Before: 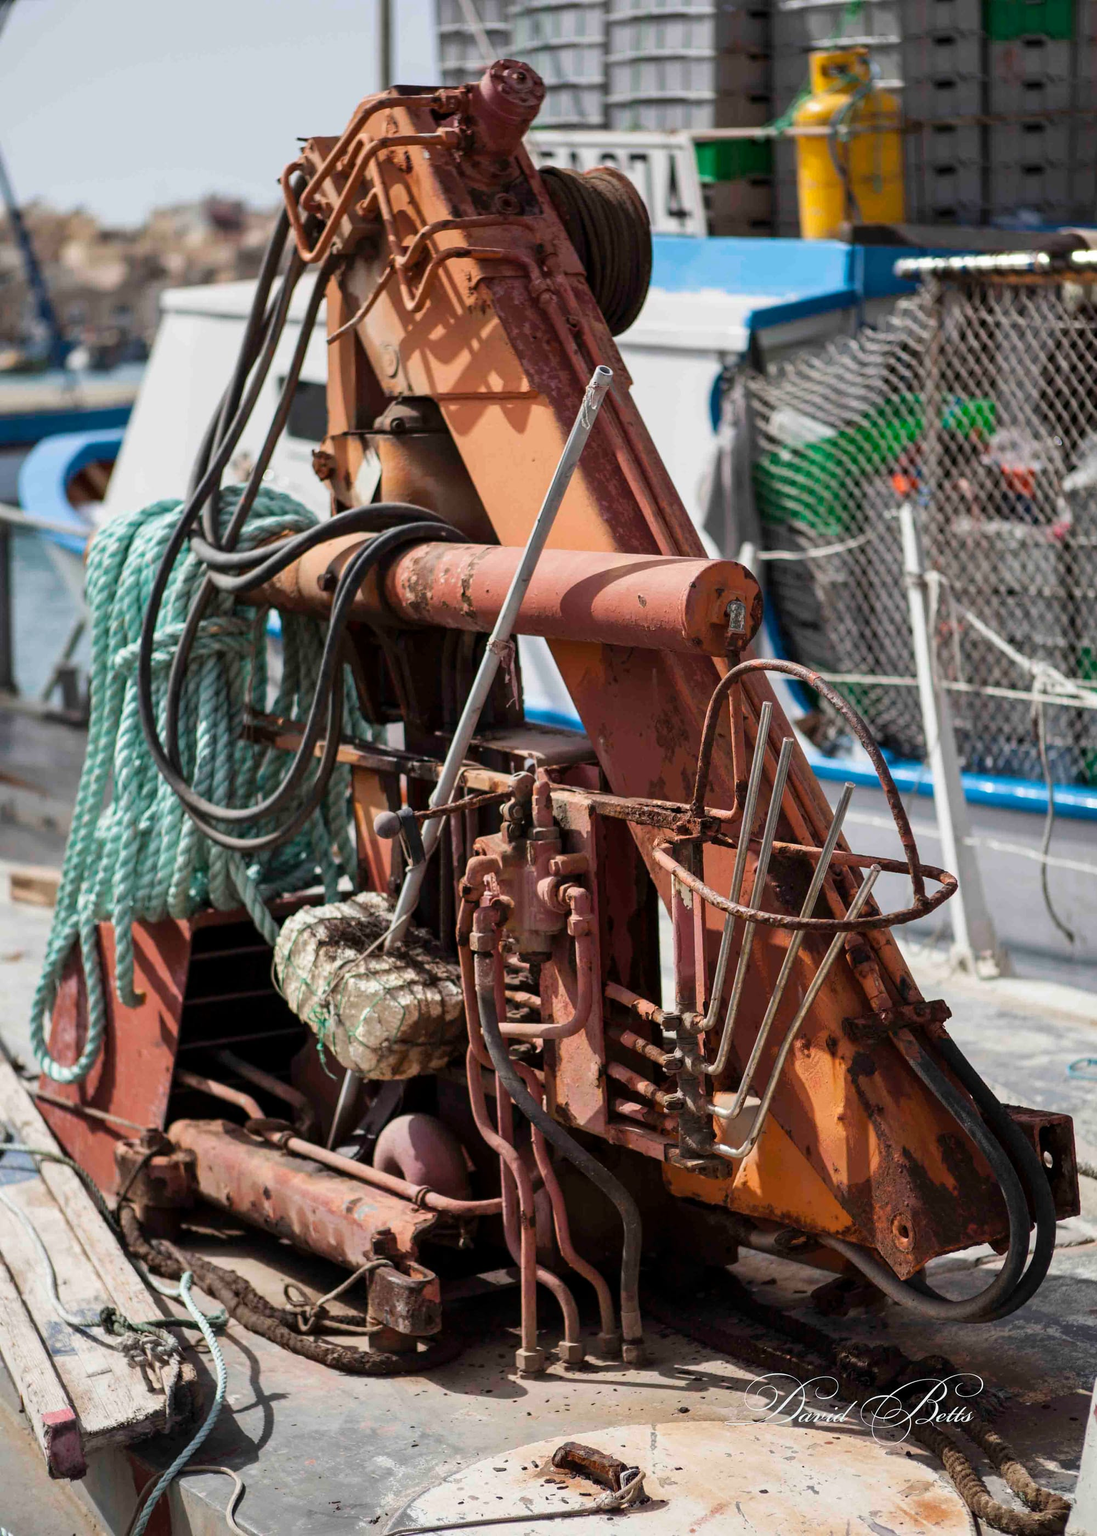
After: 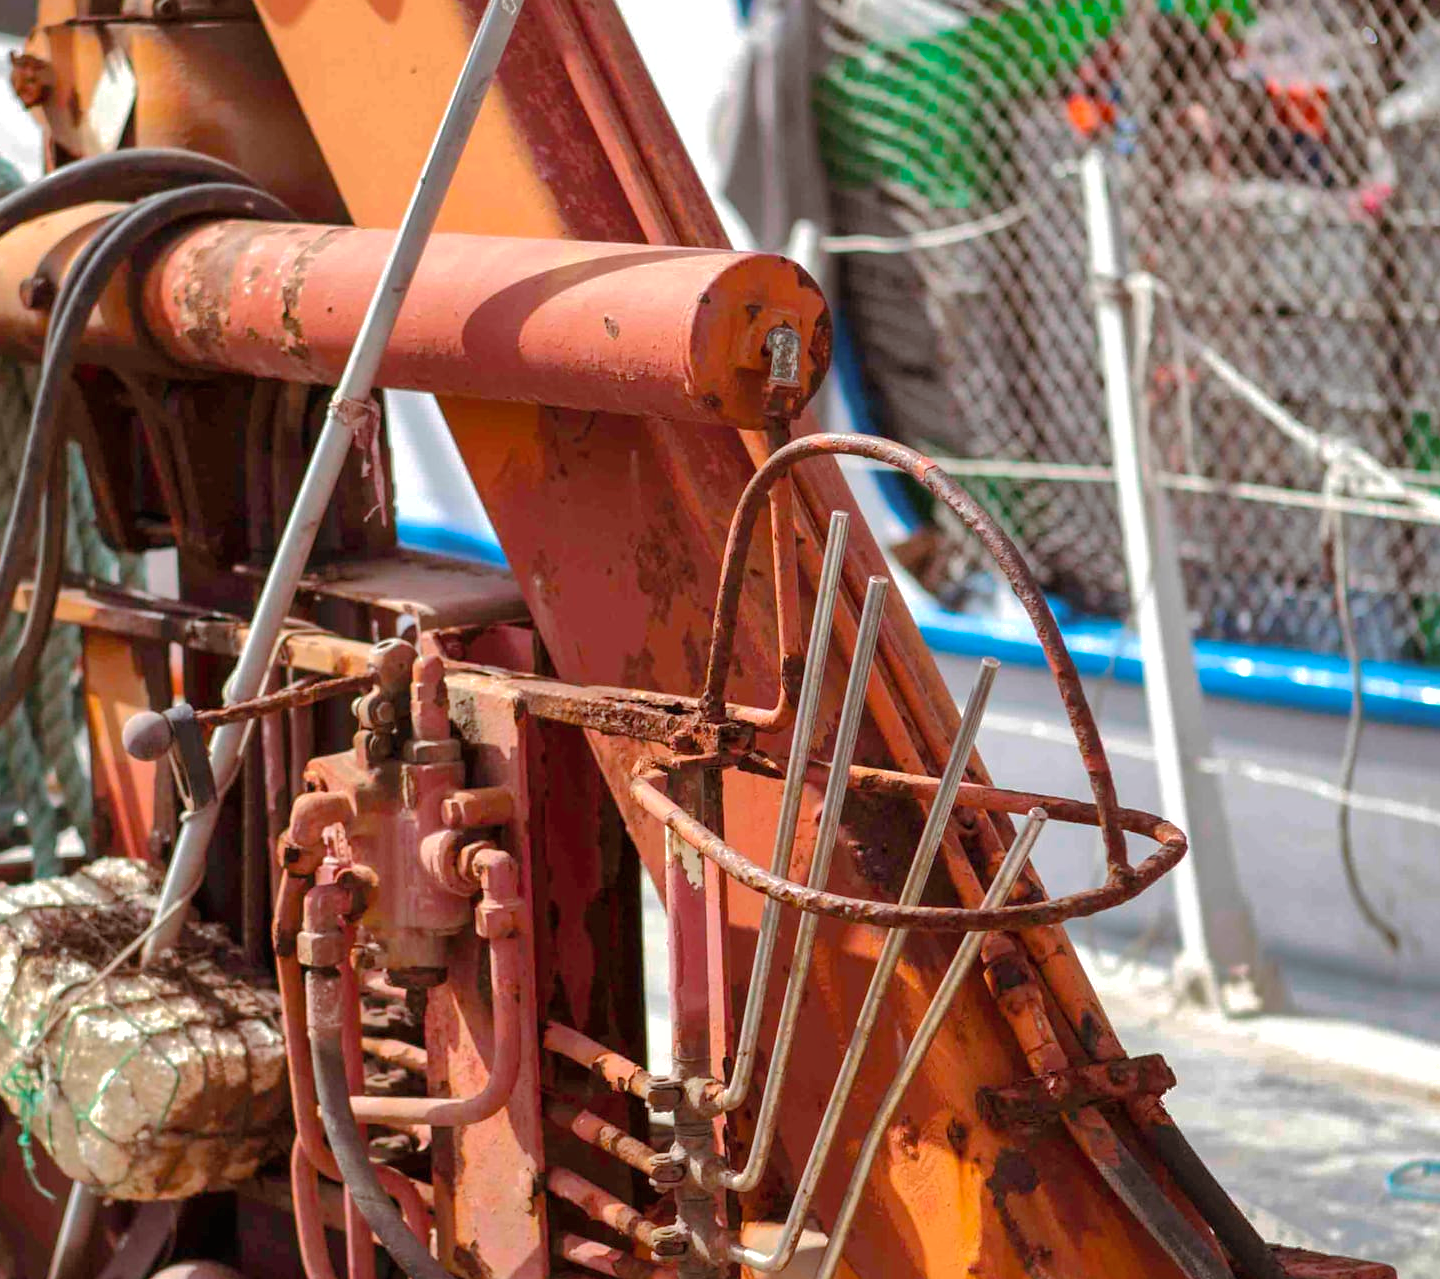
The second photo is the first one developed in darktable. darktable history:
color balance rgb: shadows lift › chroma 9.817%, shadows lift › hue 43.76°, perceptual saturation grading › global saturation 14.603%, contrast -9.81%
shadows and highlights: shadows 39.45, highlights -60.09
exposure: black level correction 0, exposure 0.69 EV, compensate exposure bias true, compensate highlight preservation false
crop and rotate: left 27.952%, top 27.432%, bottom 26.855%
